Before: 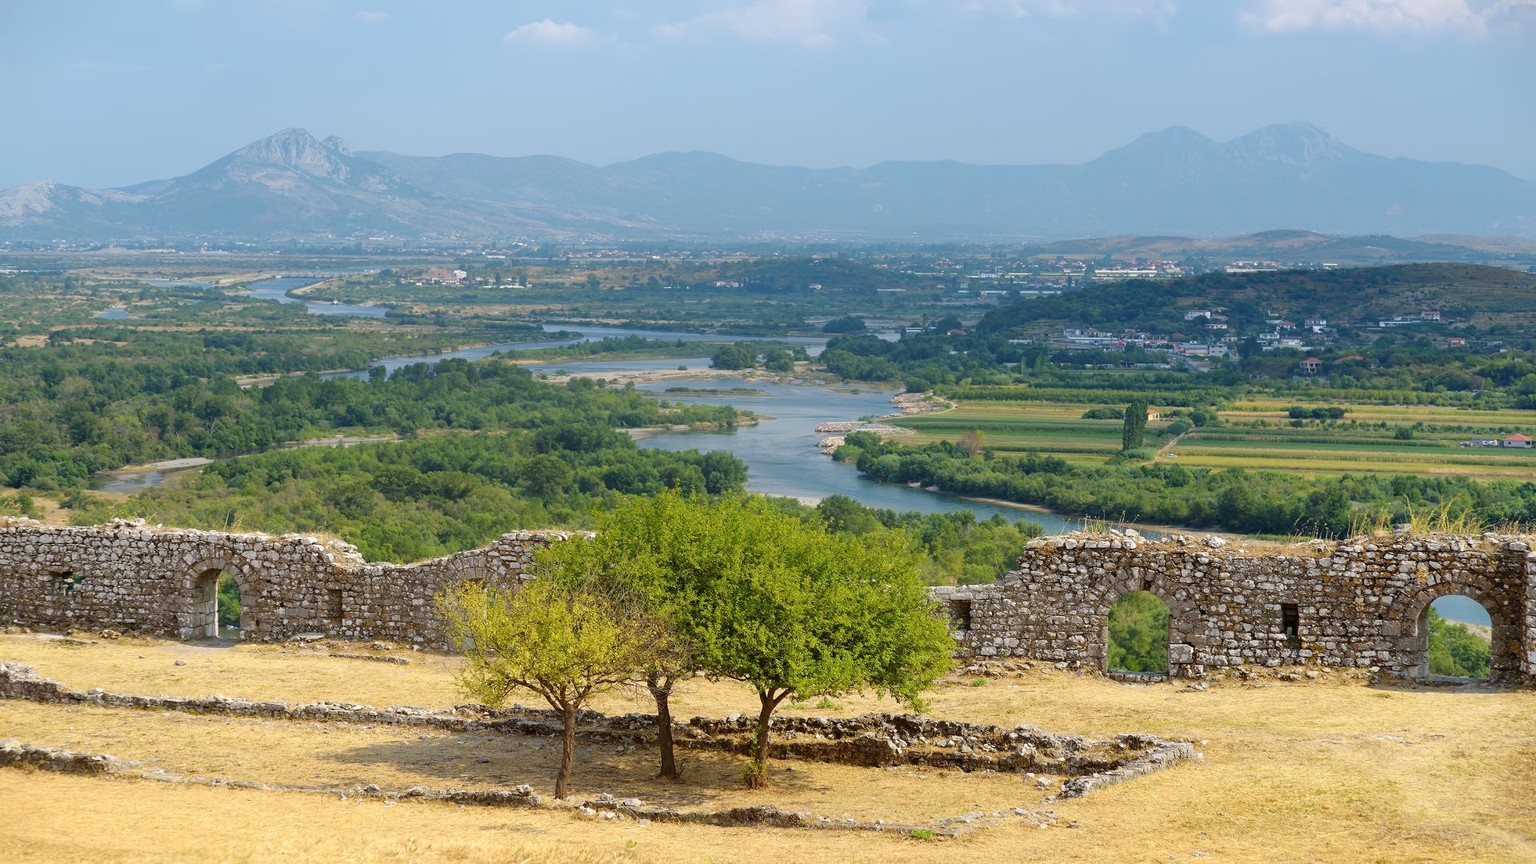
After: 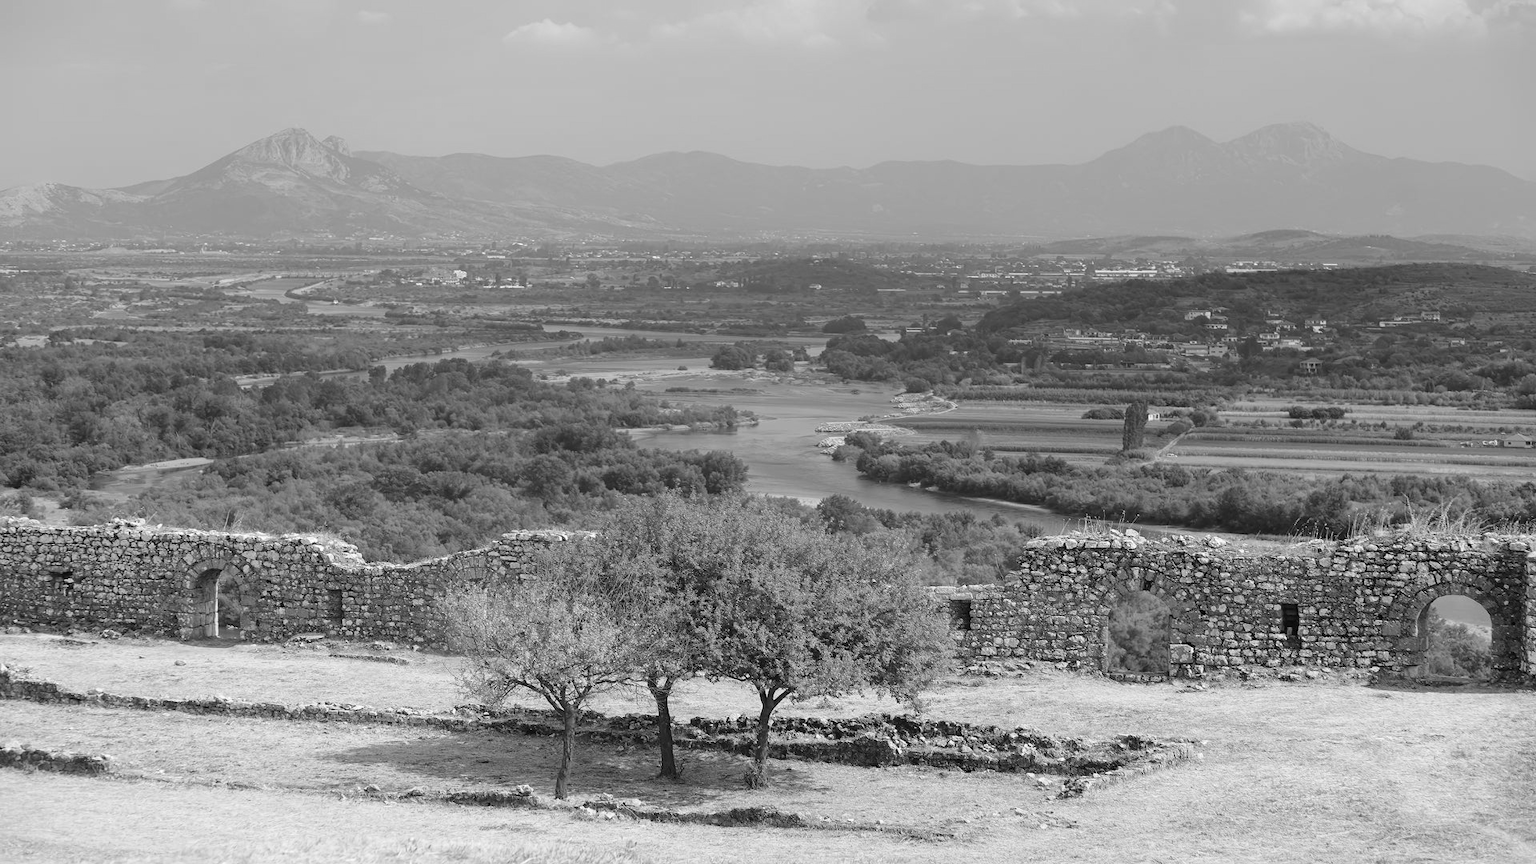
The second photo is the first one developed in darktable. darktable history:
exposure: black level correction -0.003, exposure 0.04 EV, compensate highlight preservation false
monochrome: a 32, b 64, size 2.3
